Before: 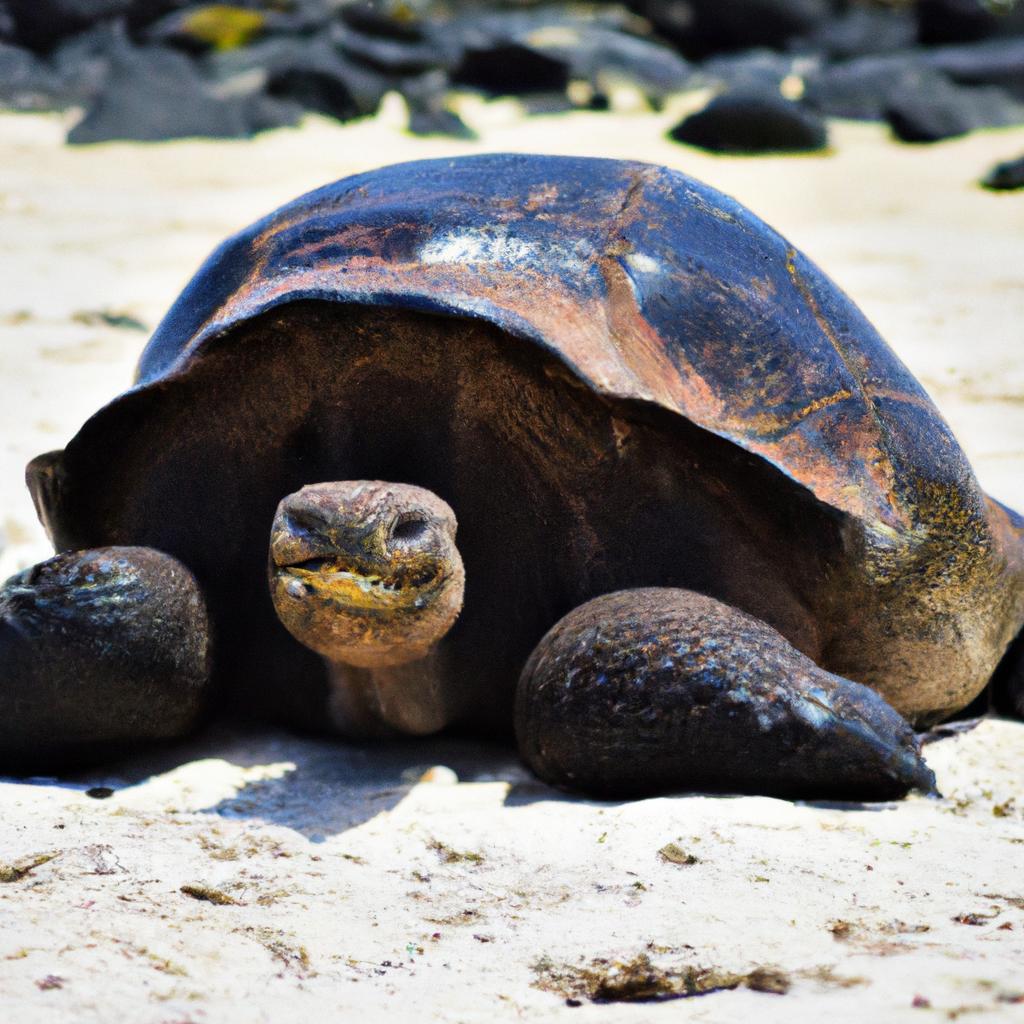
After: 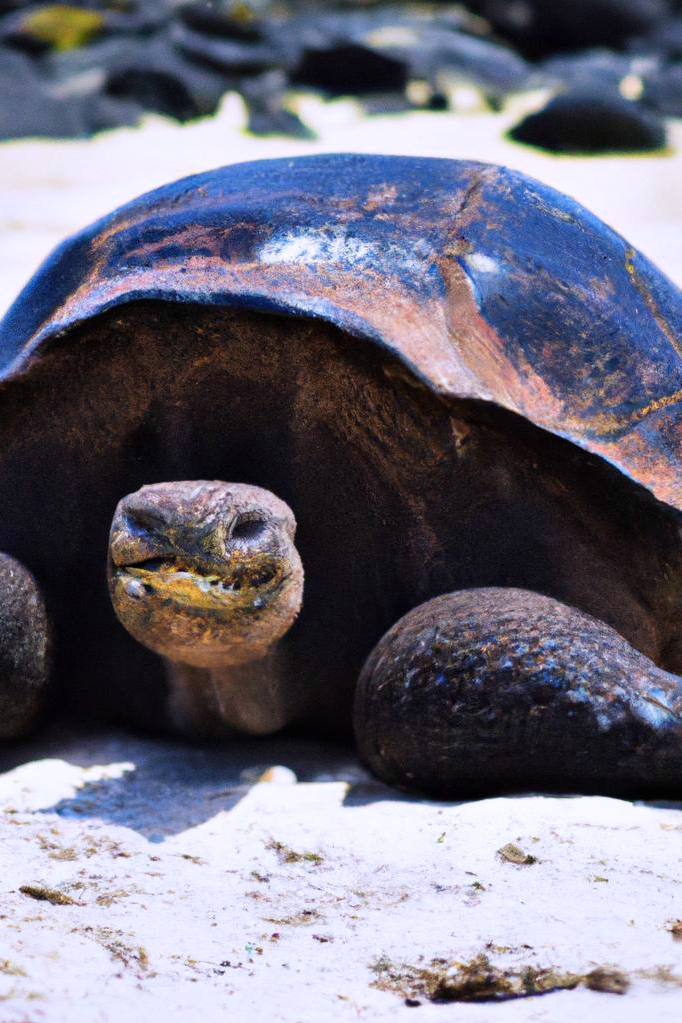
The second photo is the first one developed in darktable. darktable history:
color zones: curves: ch0 [(0, 0.5) (0.143, 0.5) (0.286, 0.5) (0.429, 0.5) (0.571, 0.5) (0.714, 0.476) (0.857, 0.5) (1, 0.5)]; ch2 [(0, 0.5) (0.143, 0.5) (0.286, 0.5) (0.429, 0.5) (0.571, 0.5) (0.714, 0.487) (0.857, 0.5) (1, 0.5)]
color calibration: illuminant as shot in camera, x 0.363, y 0.385, temperature 4528.04 K
crop and rotate: left 15.754%, right 17.579%
